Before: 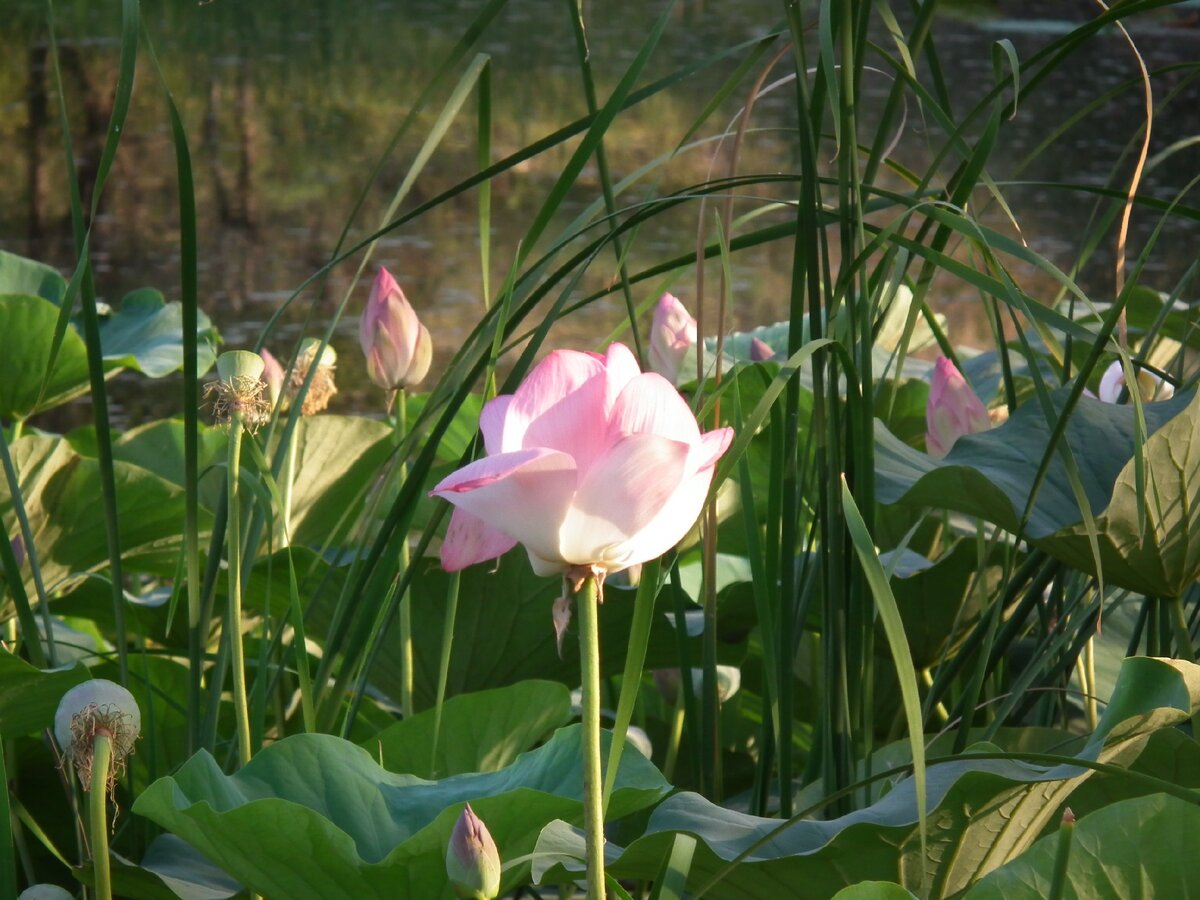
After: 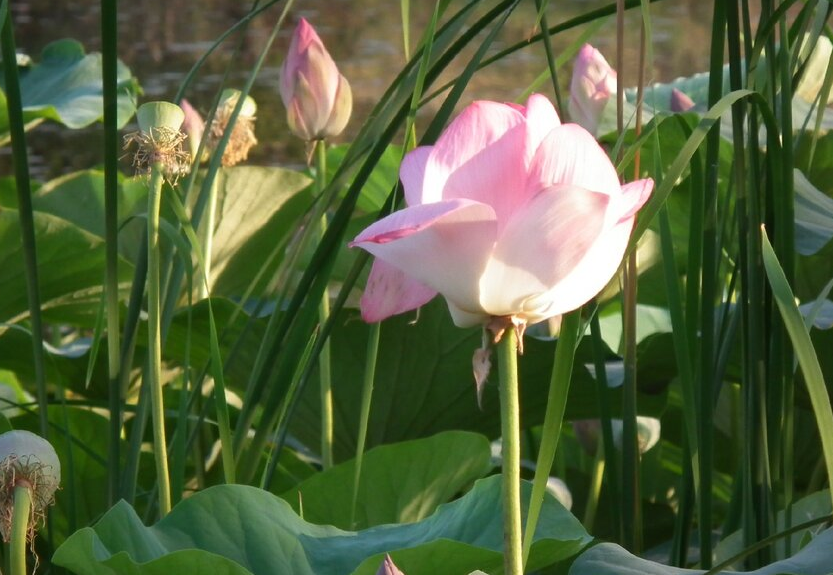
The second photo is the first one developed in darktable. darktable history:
crop: left 6.699%, top 27.68%, right 23.855%, bottom 8.377%
